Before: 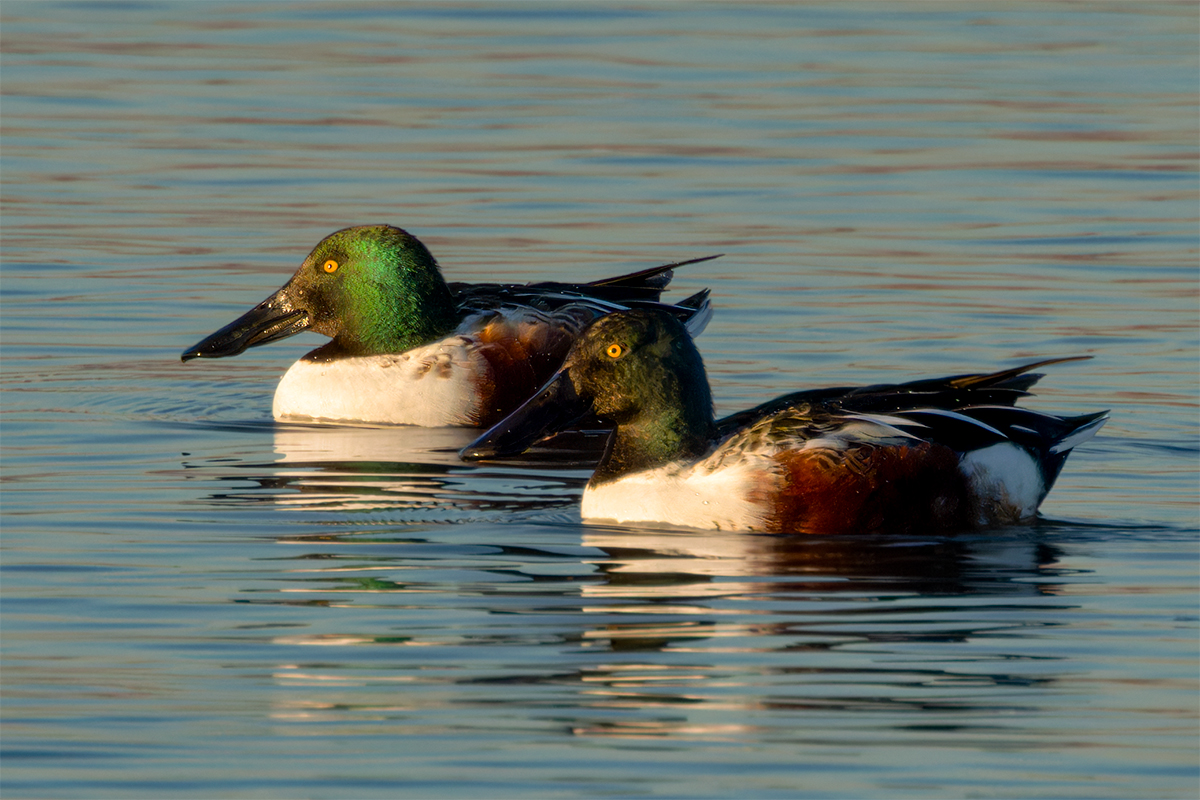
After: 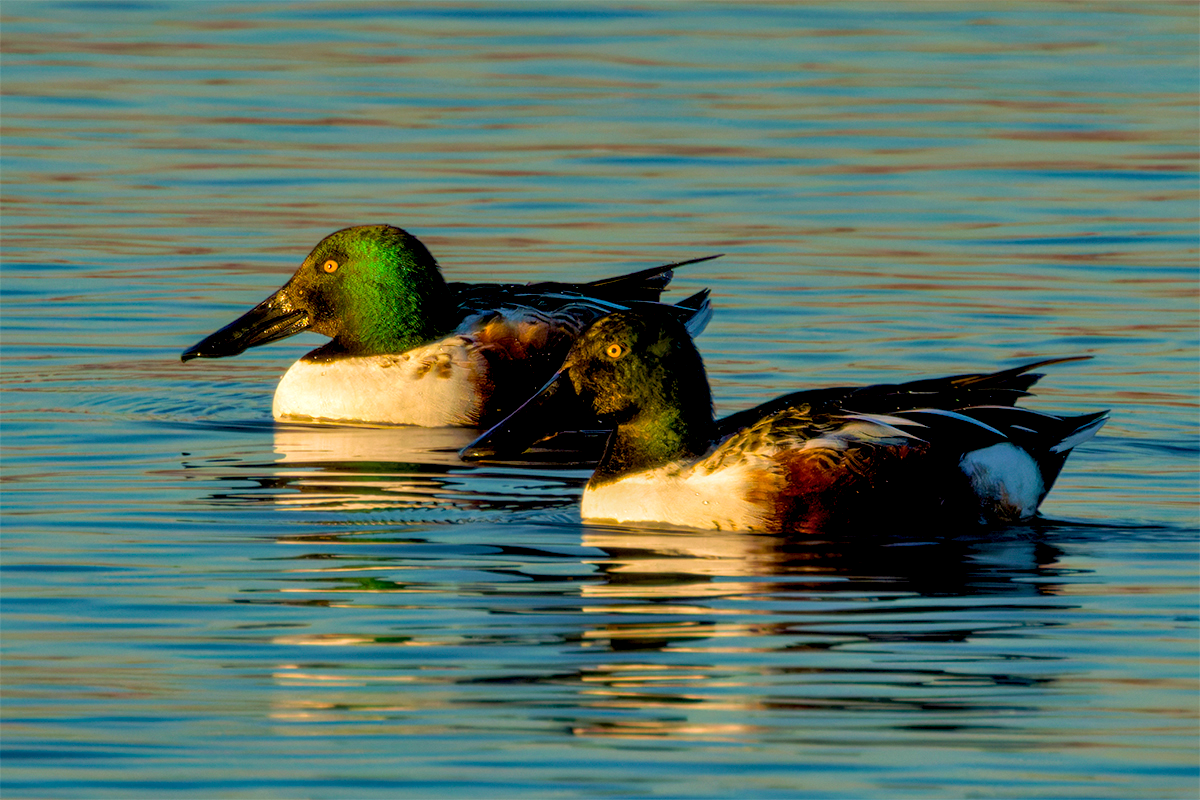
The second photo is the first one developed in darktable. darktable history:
shadows and highlights: shadows 37.09, highlights -27.79, soften with gaussian
color balance rgb: global offset › luminance -0.879%, linear chroma grading › global chroma 24.429%, perceptual saturation grading › global saturation 19.503%, global vibrance 20%
local contrast: detail 130%
velvia: on, module defaults
